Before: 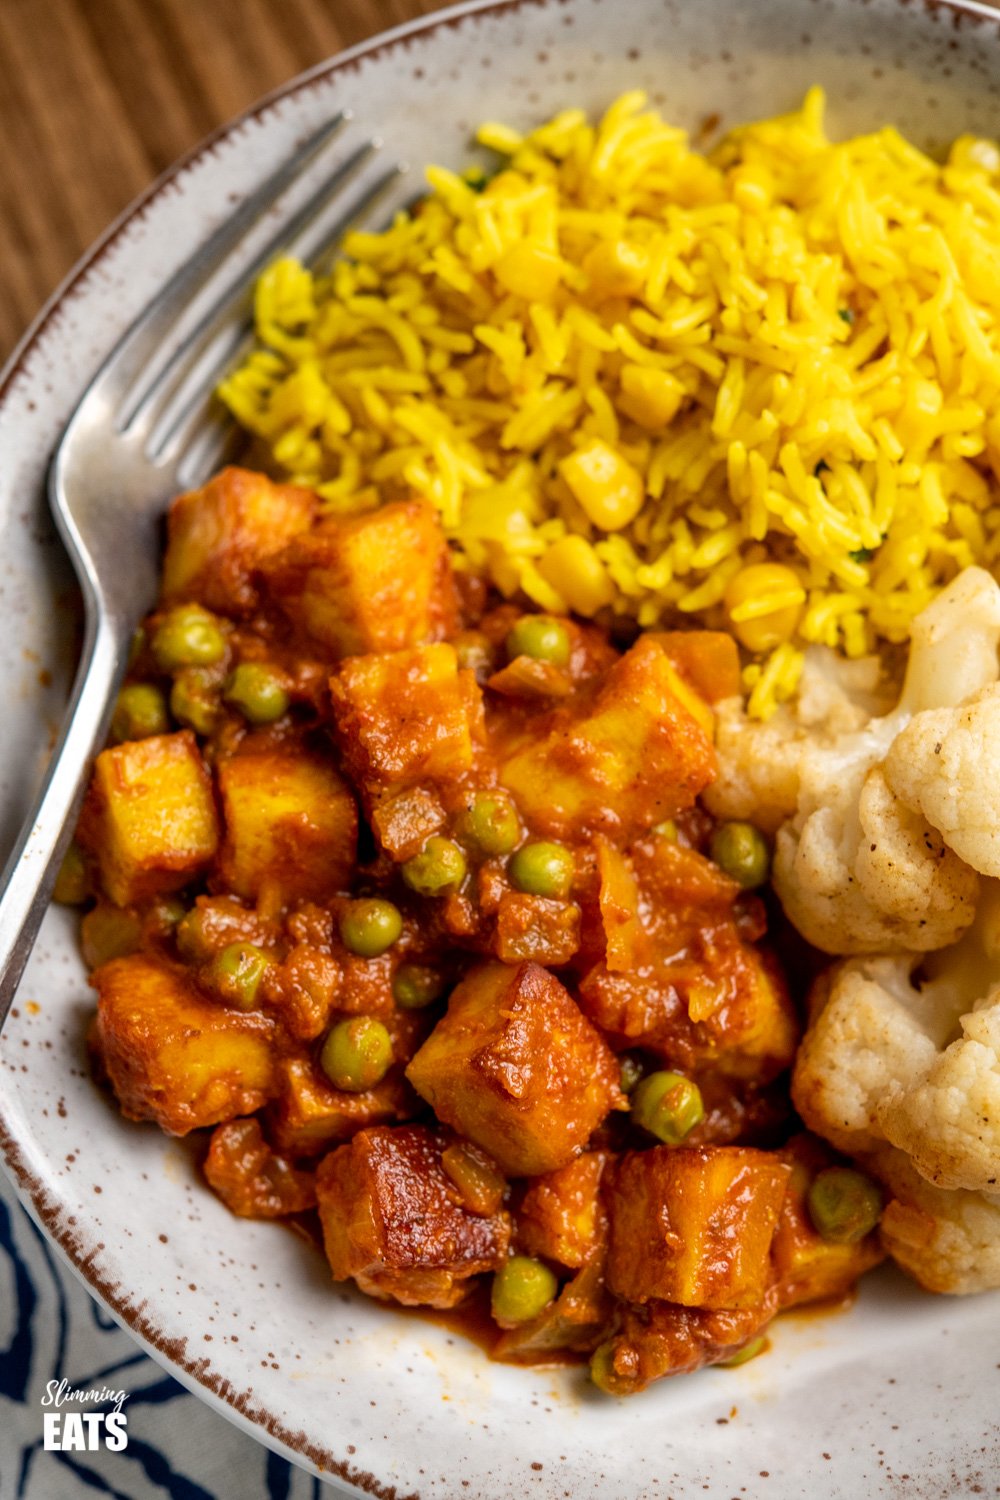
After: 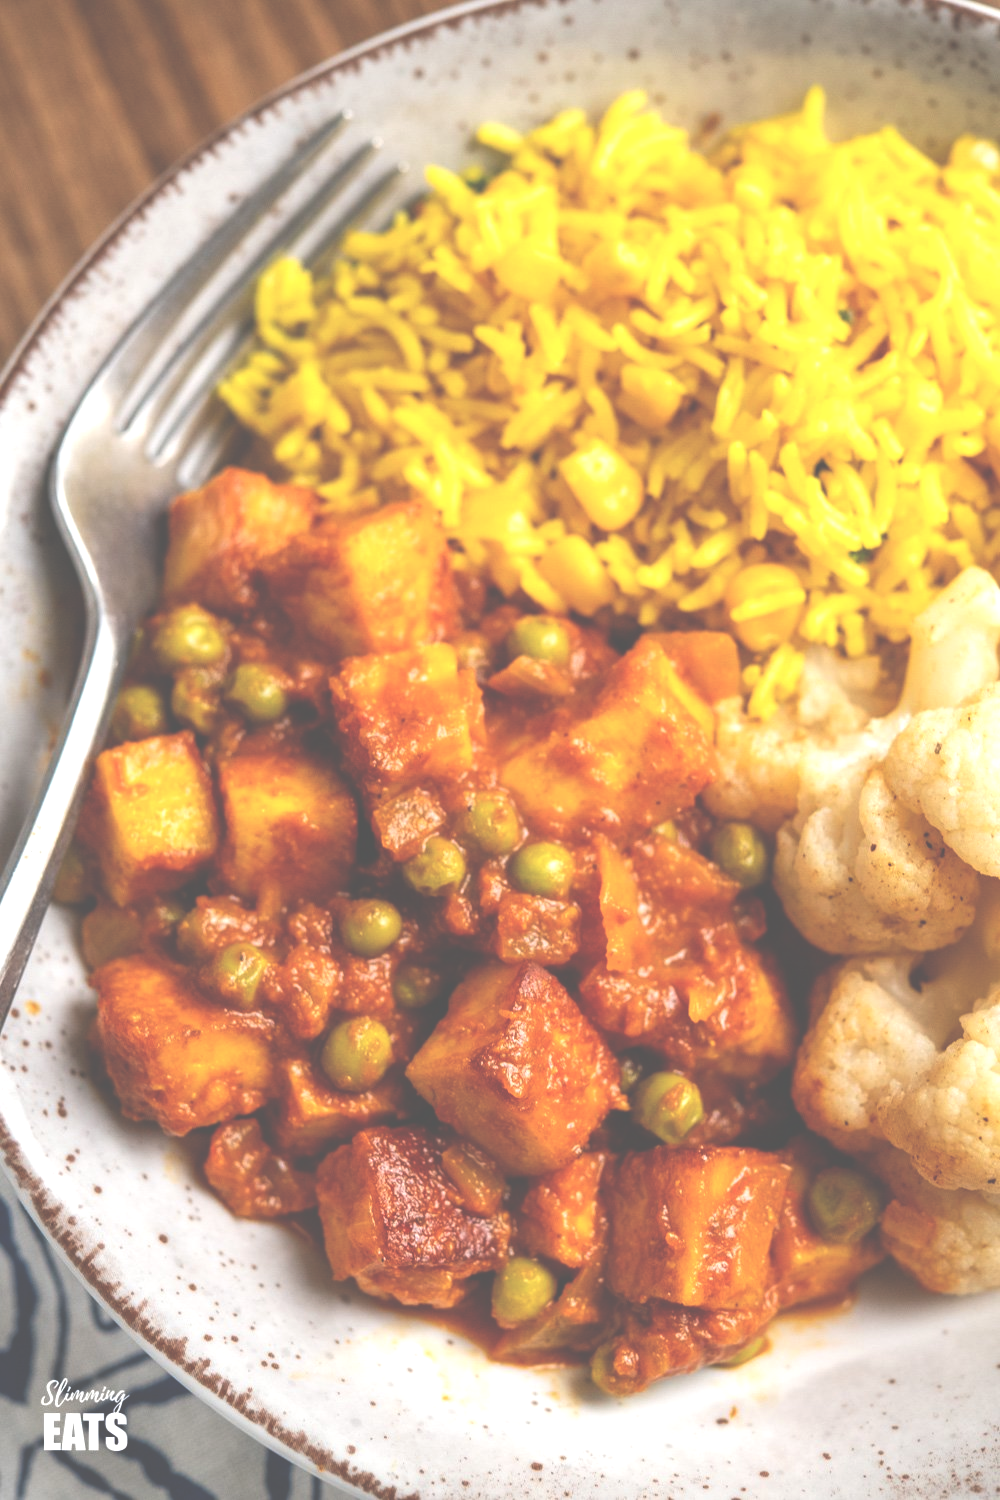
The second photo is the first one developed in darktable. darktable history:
exposure: black level correction -0.07, exposure 0.501 EV, compensate highlight preservation false
